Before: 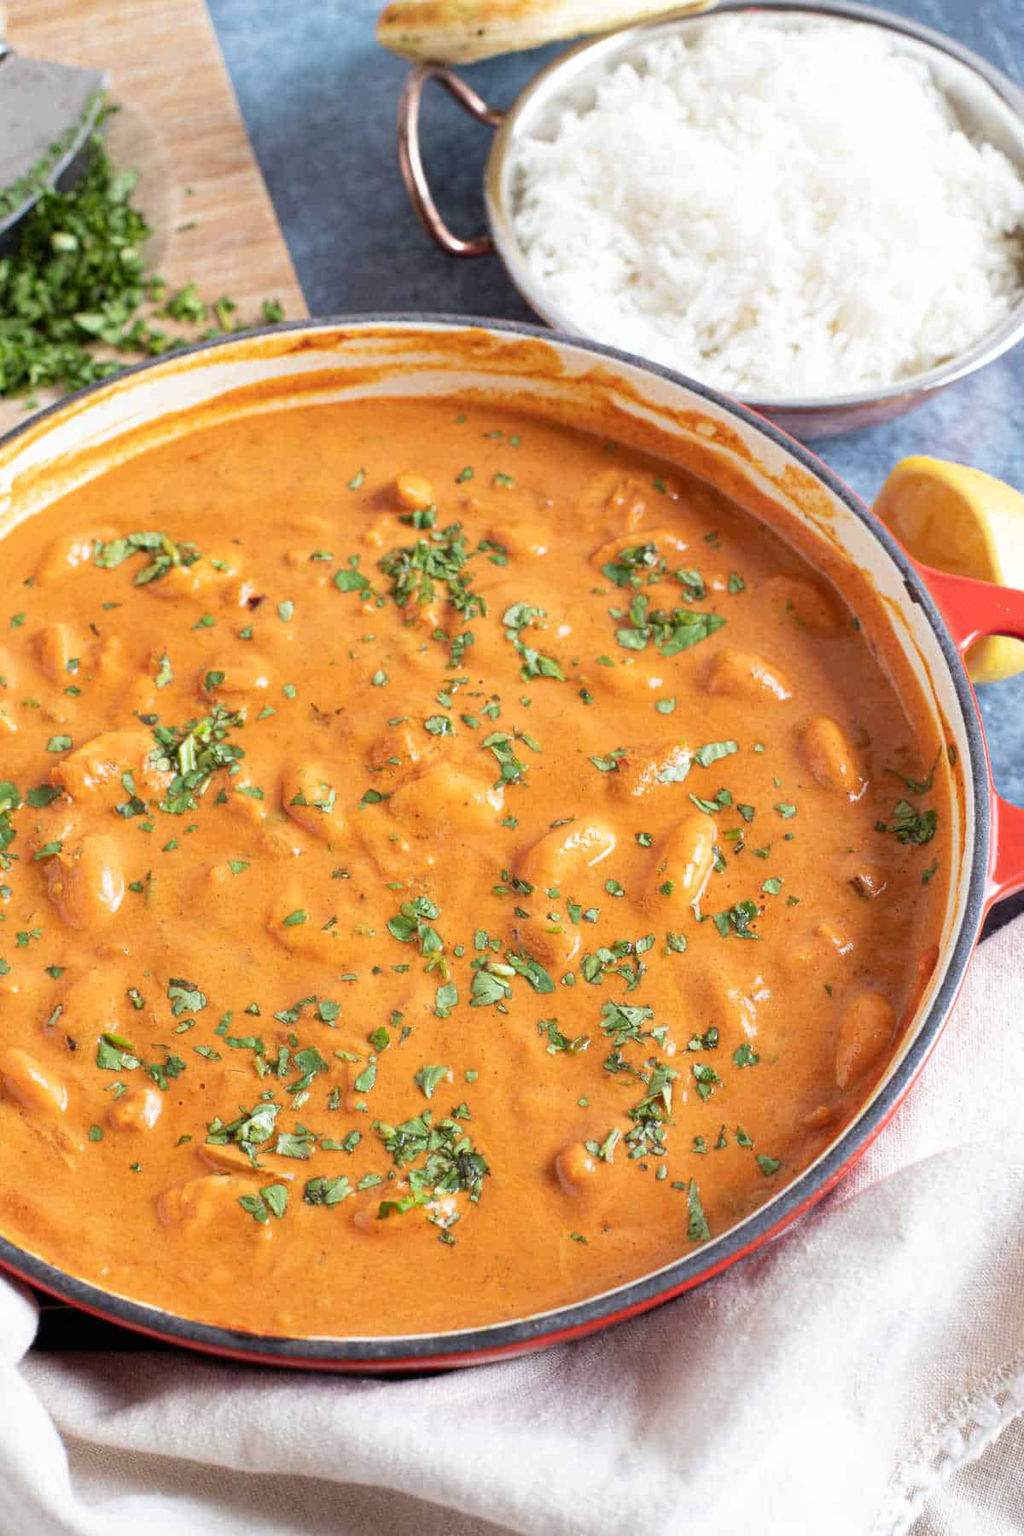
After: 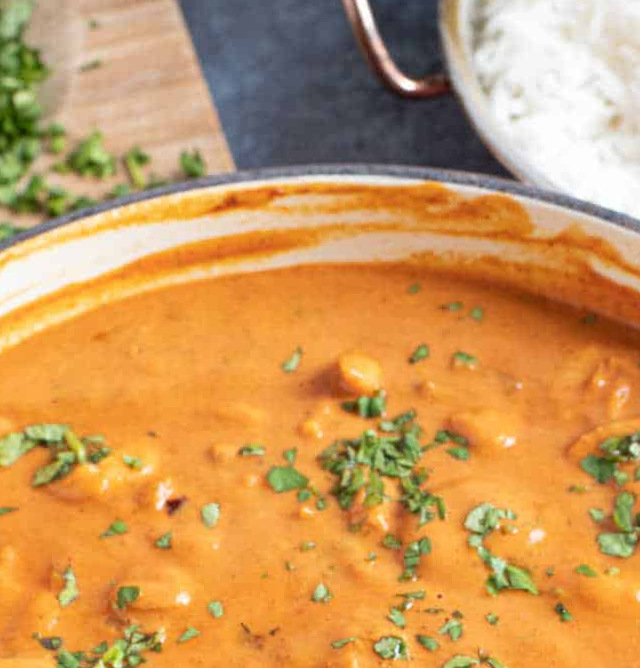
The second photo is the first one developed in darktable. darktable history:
crop: left 10.121%, top 10.631%, right 36.218%, bottom 51.526%
rotate and perspective: rotation -0.45°, automatic cropping original format, crop left 0.008, crop right 0.992, crop top 0.012, crop bottom 0.988
